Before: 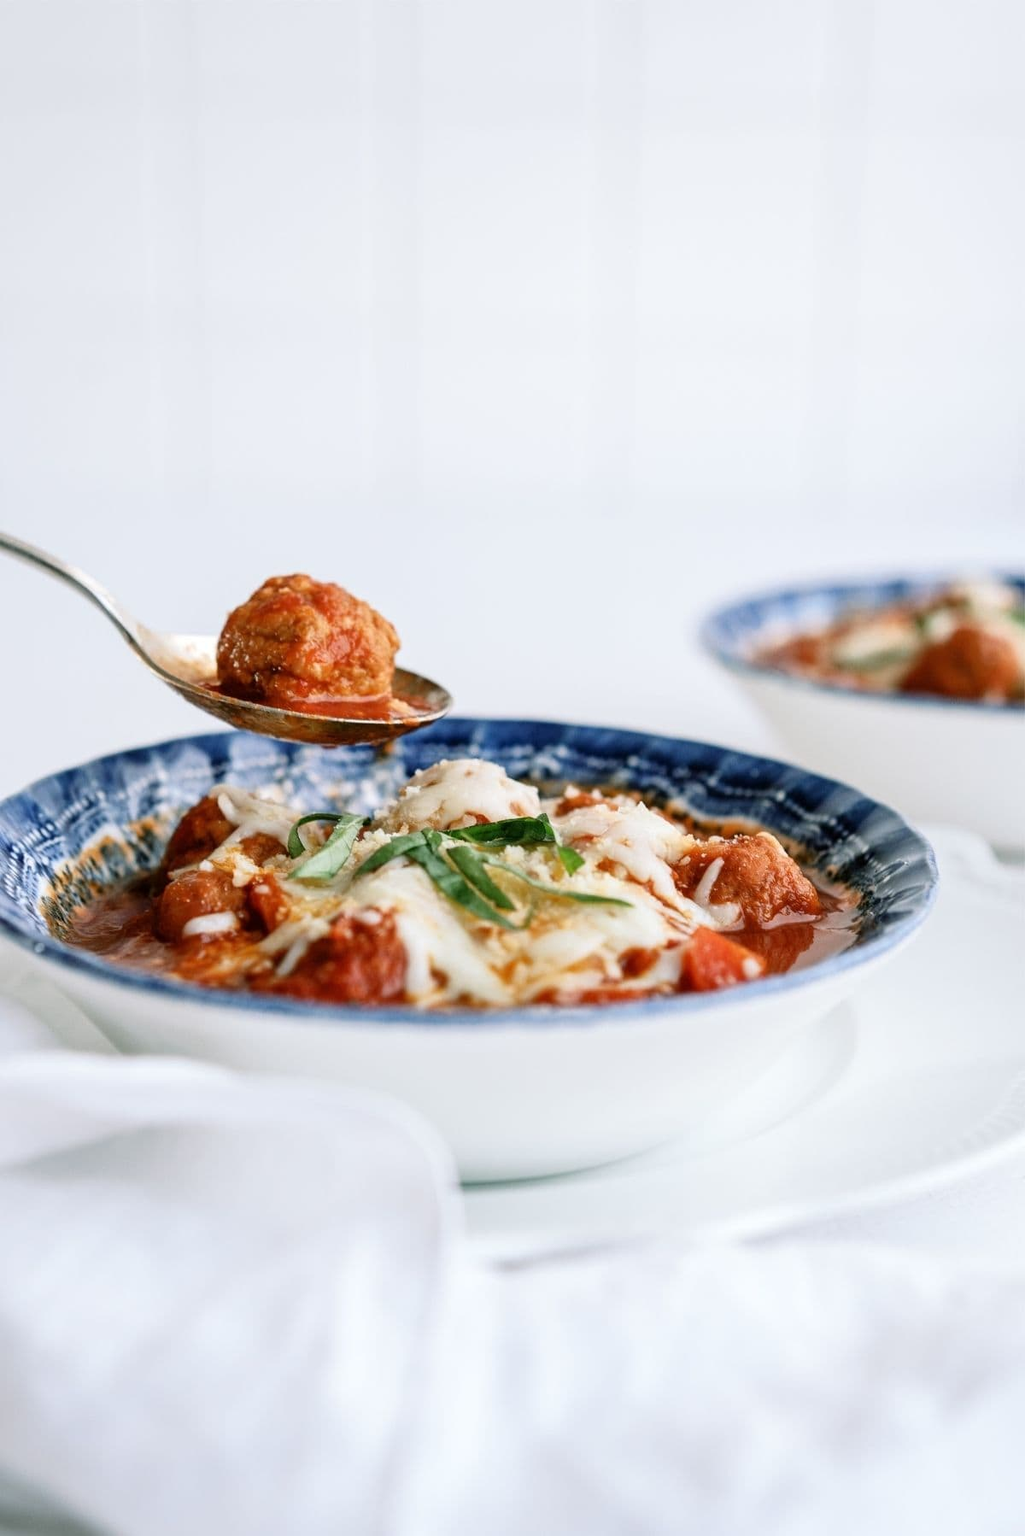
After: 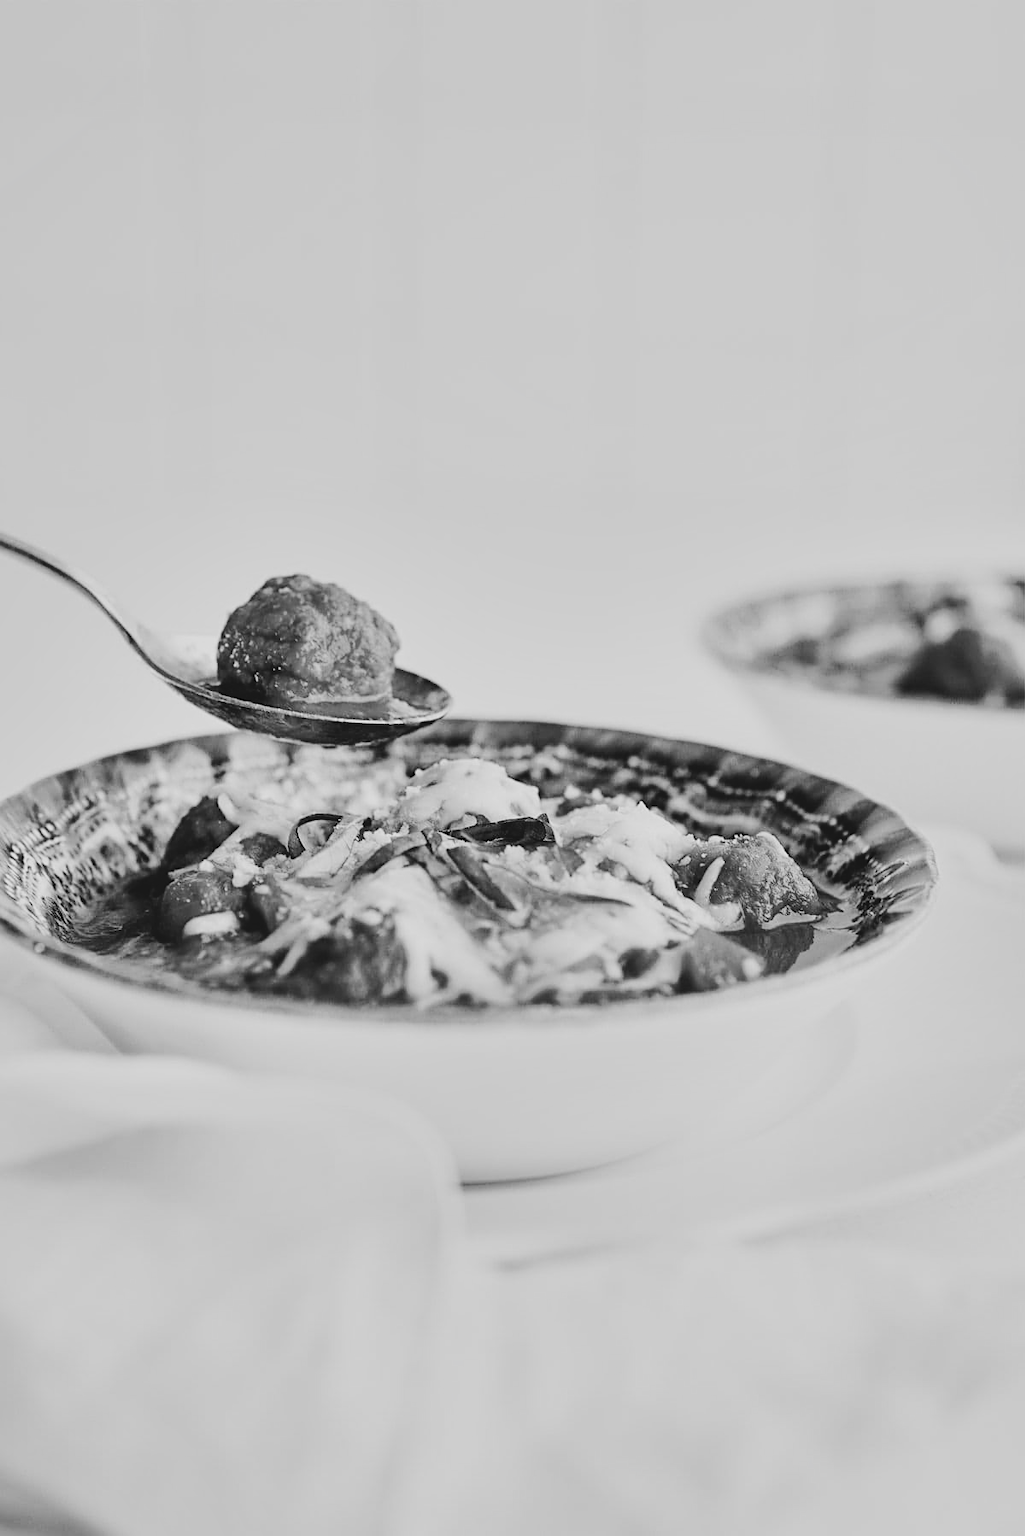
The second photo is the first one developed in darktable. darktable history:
exposure: black level correction -0.008, exposure 0.069 EV, compensate exposure bias true, compensate highlight preservation false
filmic rgb: black relative exposure -16 EV, white relative exposure 6.13 EV, hardness 5.21, color science v6 (2022)
sharpen: on, module defaults
color calibration: output gray [0.253, 0.26, 0.487, 0], illuminant same as pipeline (D50), adaptation none (bypass), x 0.333, y 0.333, temperature 5018.8 K
tone curve: curves: ch0 [(0, 0) (0.003, 0.076) (0.011, 0.081) (0.025, 0.084) (0.044, 0.092) (0.069, 0.1) (0.1, 0.117) (0.136, 0.144) (0.177, 0.186) (0.224, 0.237) (0.277, 0.306) (0.335, 0.39) (0.399, 0.494) (0.468, 0.574) (0.543, 0.666) (0.623, 0.722) (0.709, 0.79) (0.801, 0.855) (0.898, 0.926) (1, 1)], color space Lab, independent channels, preserve colors none
shadows and highlights: shadows 22.51, highlights -49.26, soften with gaussian
